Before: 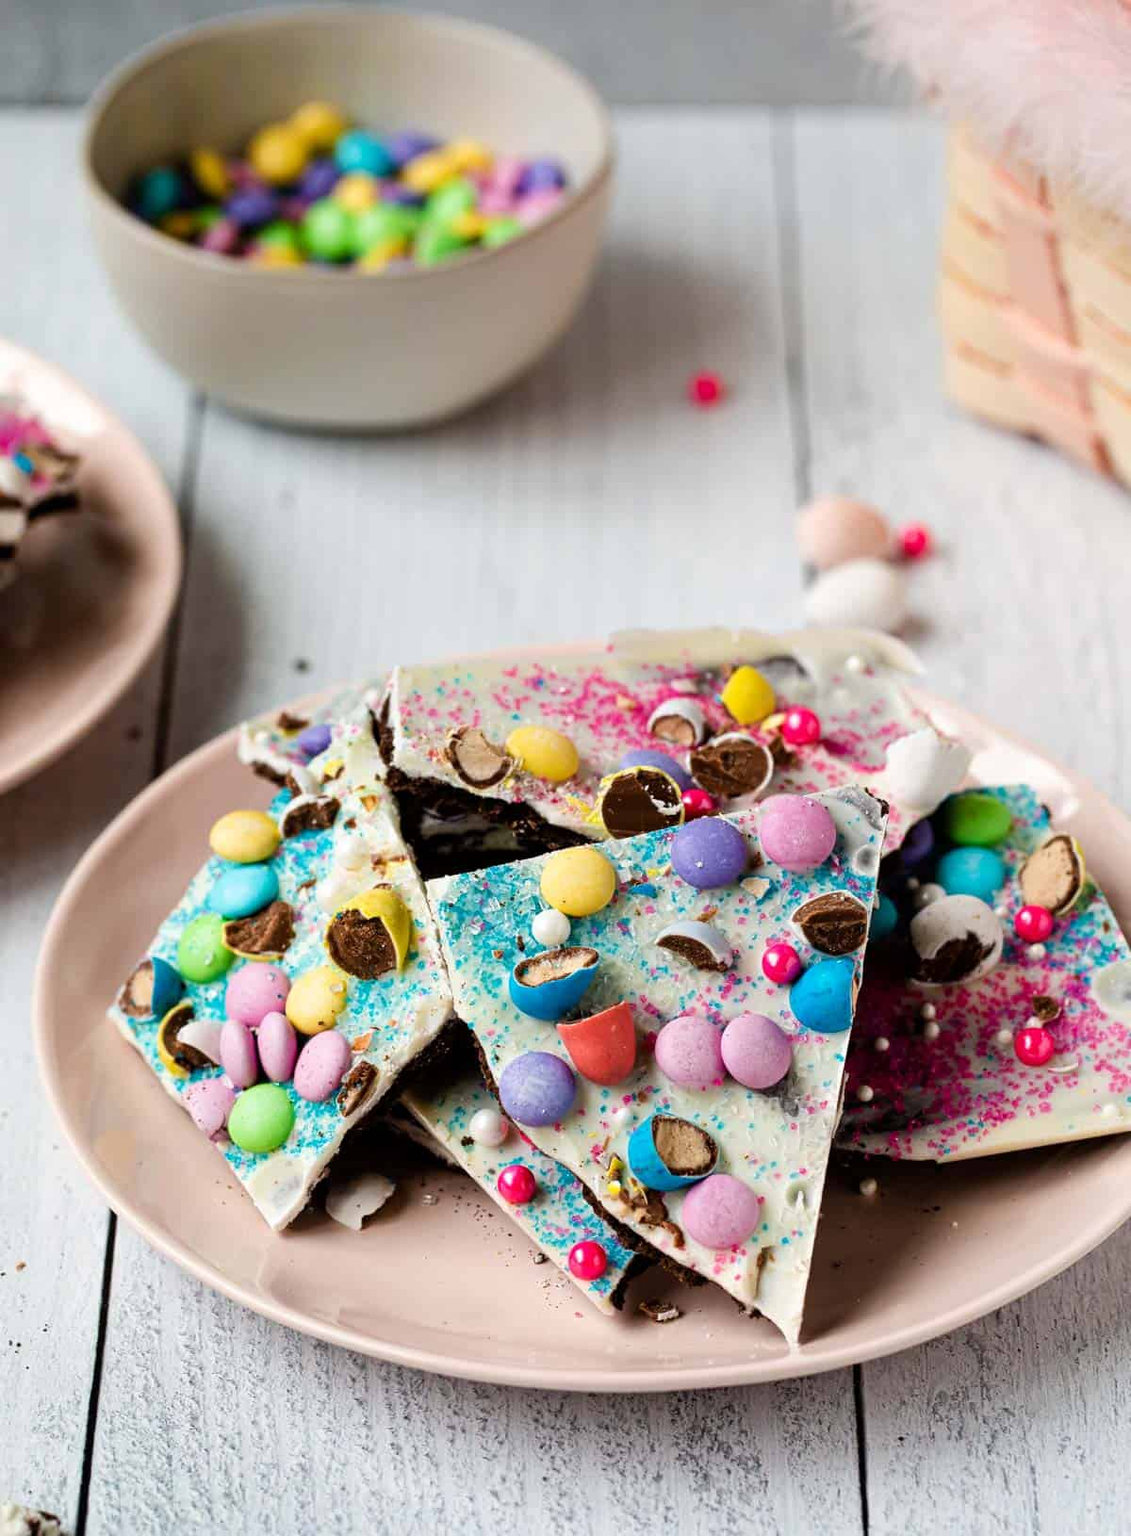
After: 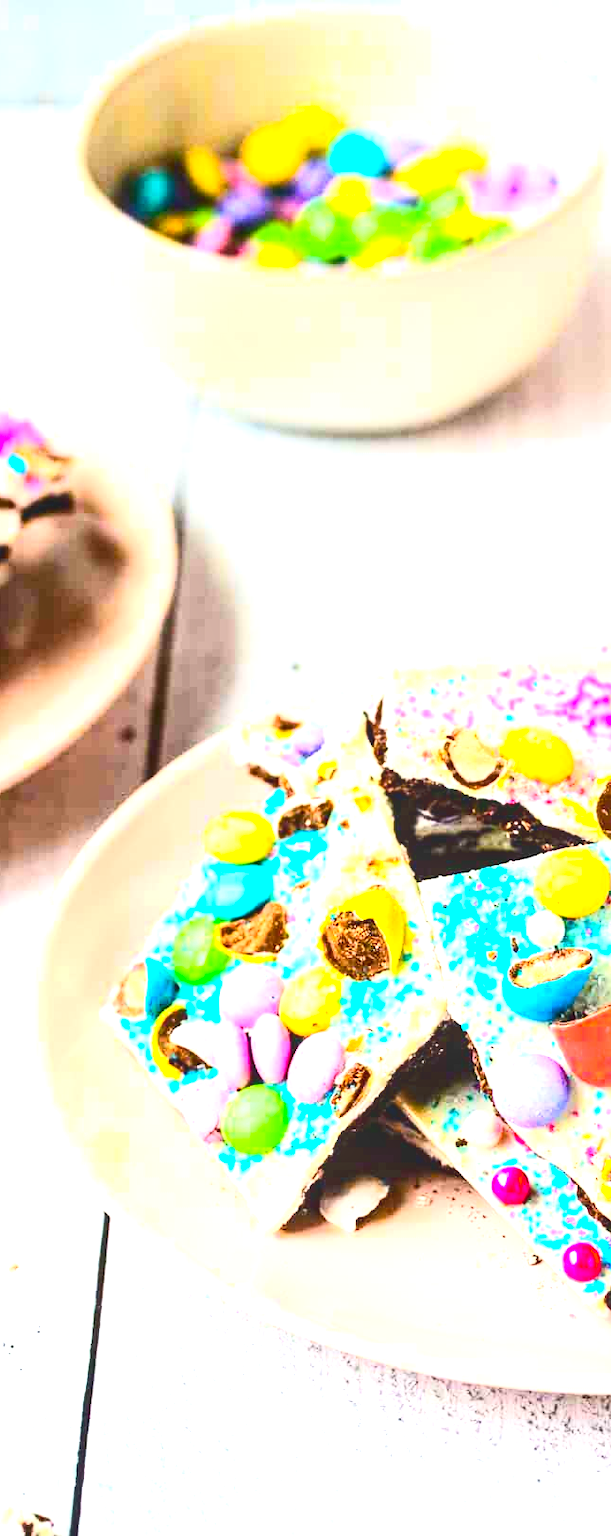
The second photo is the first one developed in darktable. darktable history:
local contrast: detail 109%
crop: left 0.632%, right 45.337%, bottom 0.091%
exposure: exposure 1.997 EV, compensate exposure bias true, compensate highlight preservation false
contrast brightness saturation: contrast 0.374, brightness 0.111
color balance rgb: global offset › luminance 0.47%, linear chroma grading › global chroma 5.369%, perceptual saturation grading › global saturation 30.31%
